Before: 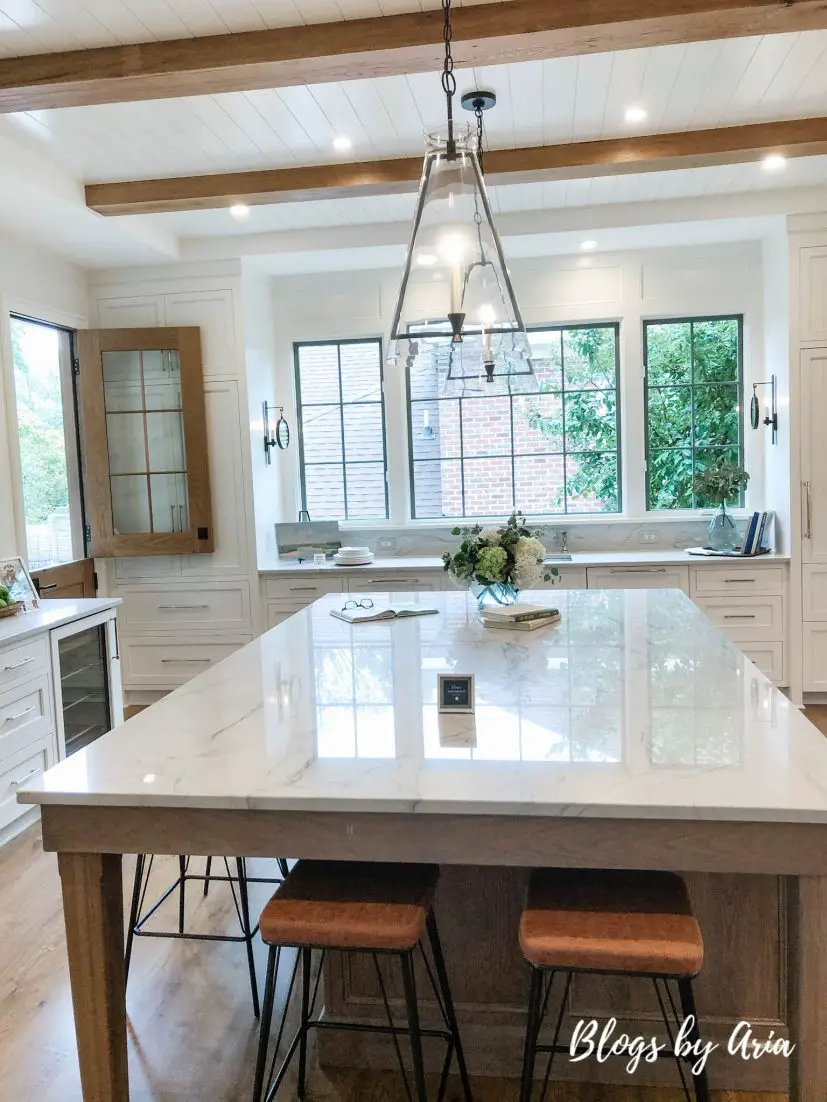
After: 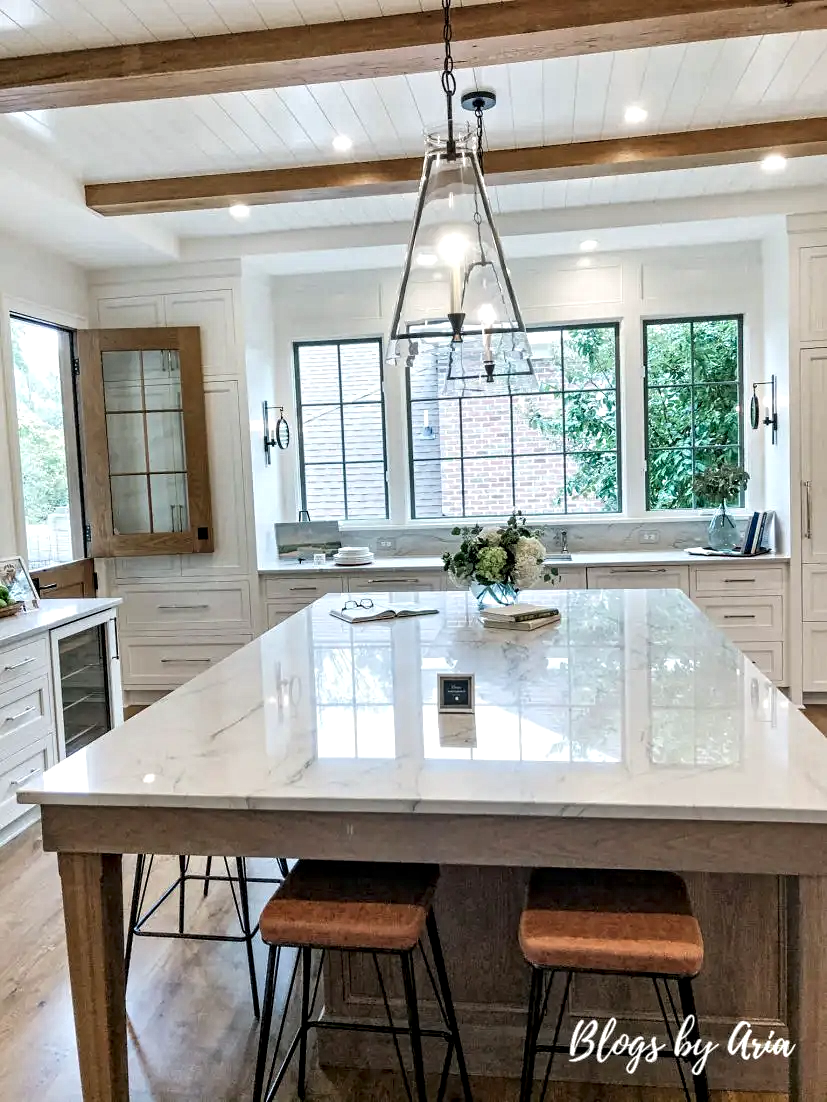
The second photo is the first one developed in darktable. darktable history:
local contrast: highlights 102%, shadows 102%, detail 119%, midtone range 0.2
contrast equalizer: octaves 7, y [[0.502, 0.517, 0.543, 0.576, 0.611, 0.631], [0.5 ×6], [0.5 ×6], [0 ×6], [0 ×6]]
